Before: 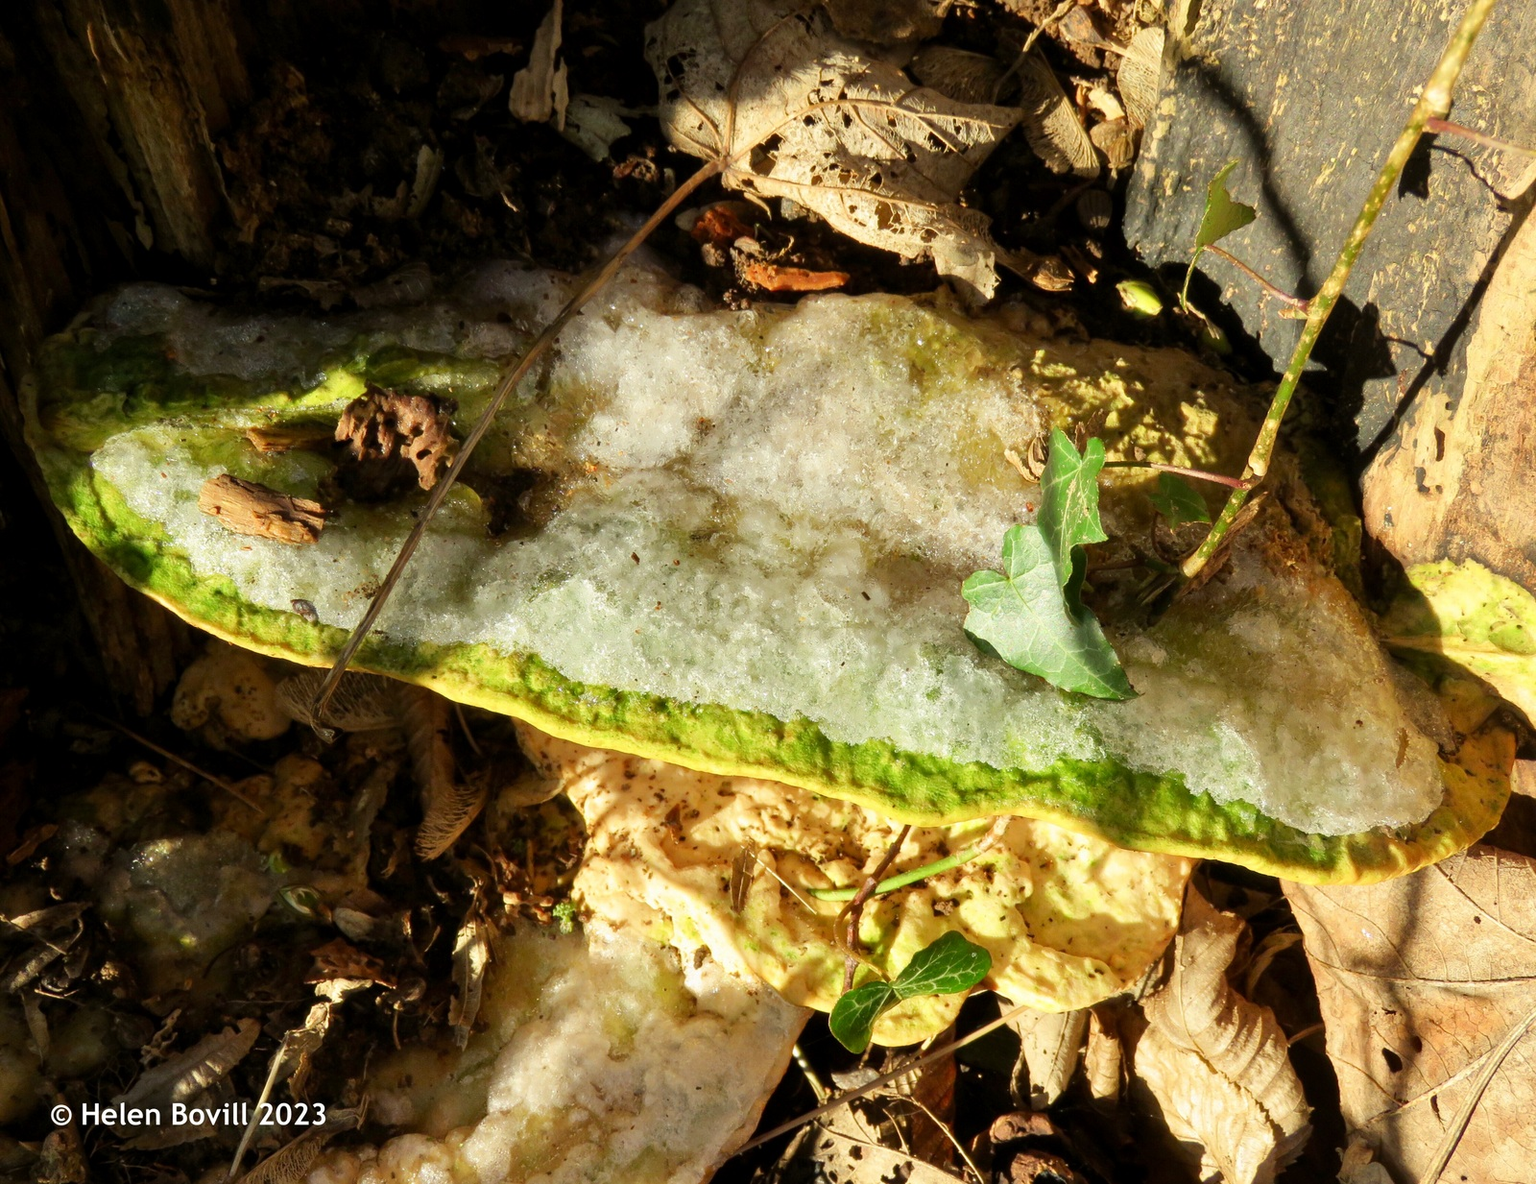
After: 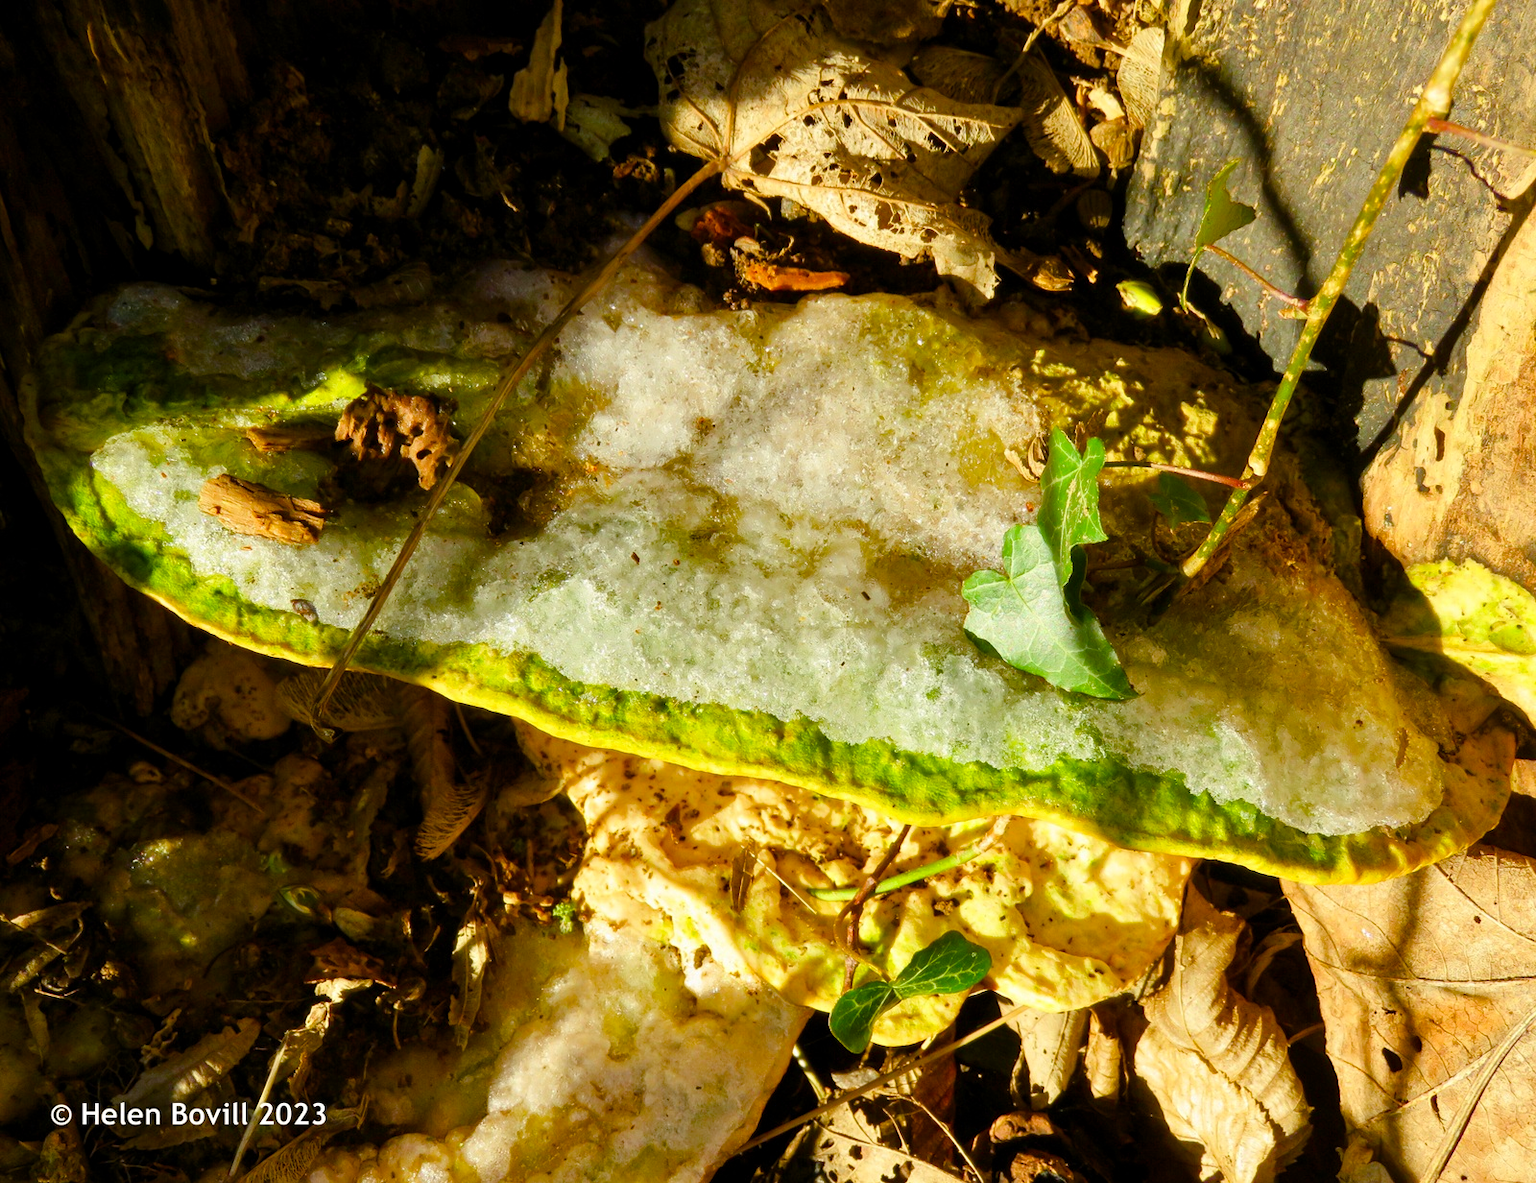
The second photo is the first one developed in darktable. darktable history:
color balance rgb: linear chroma grading › global chroma 9.746%, perceptual saturation grading › global saturation 0.973%, perceptual saturation grading › mid-tones 6.14%, perceptual saturation grading › shadows 72.147%, global vibrance 20%
